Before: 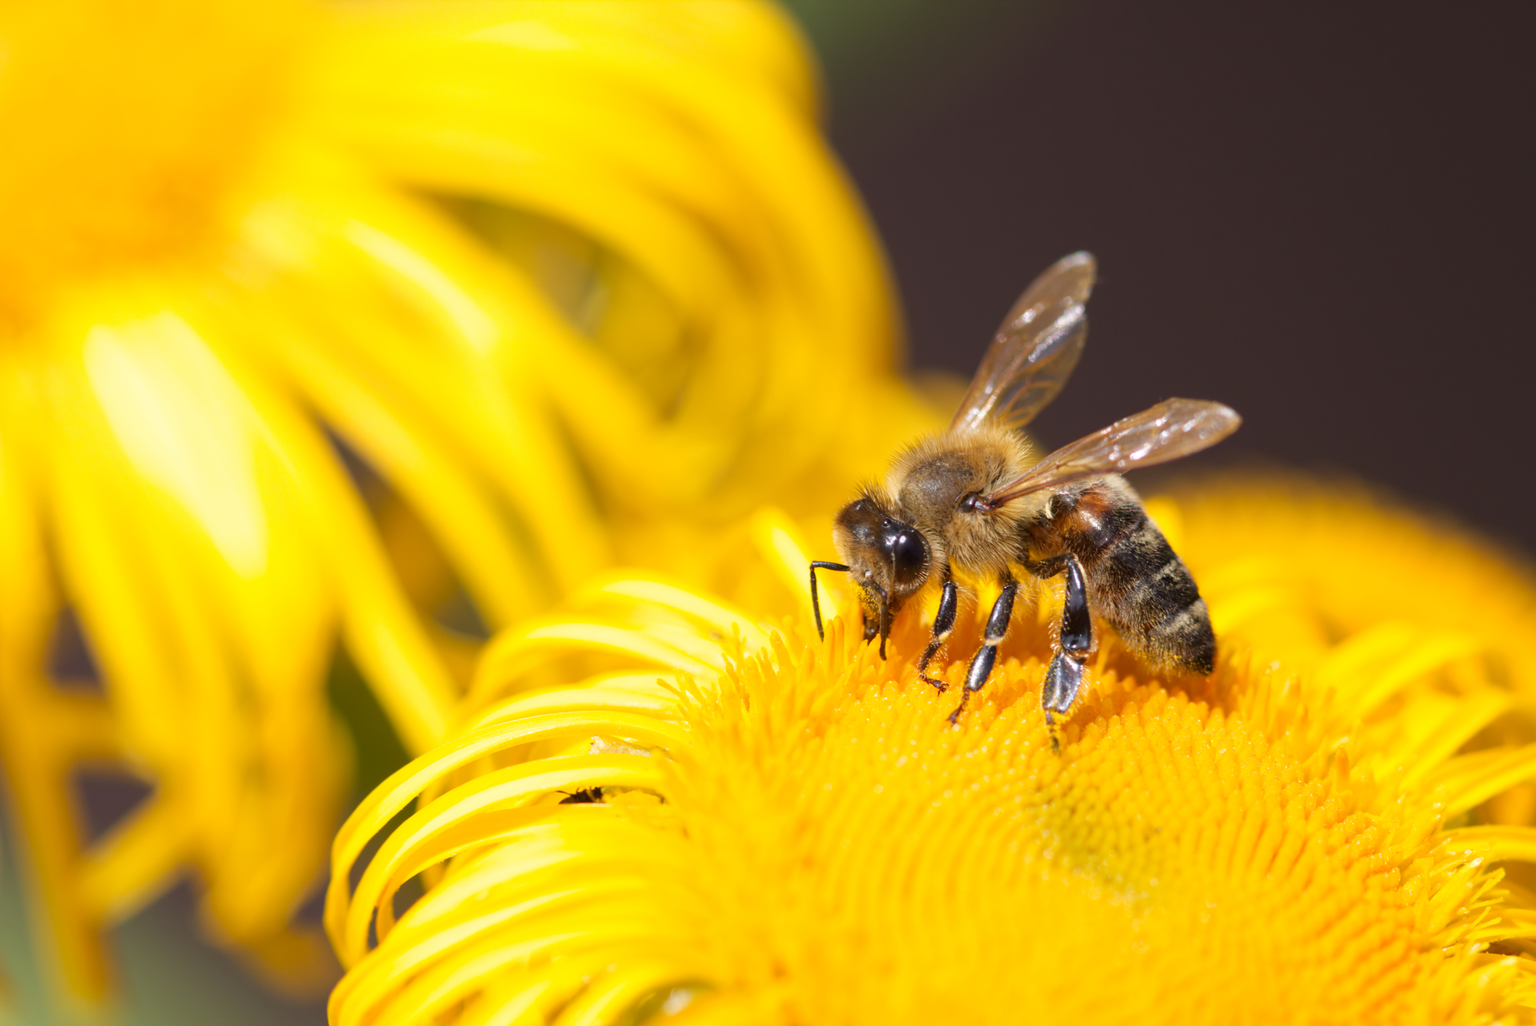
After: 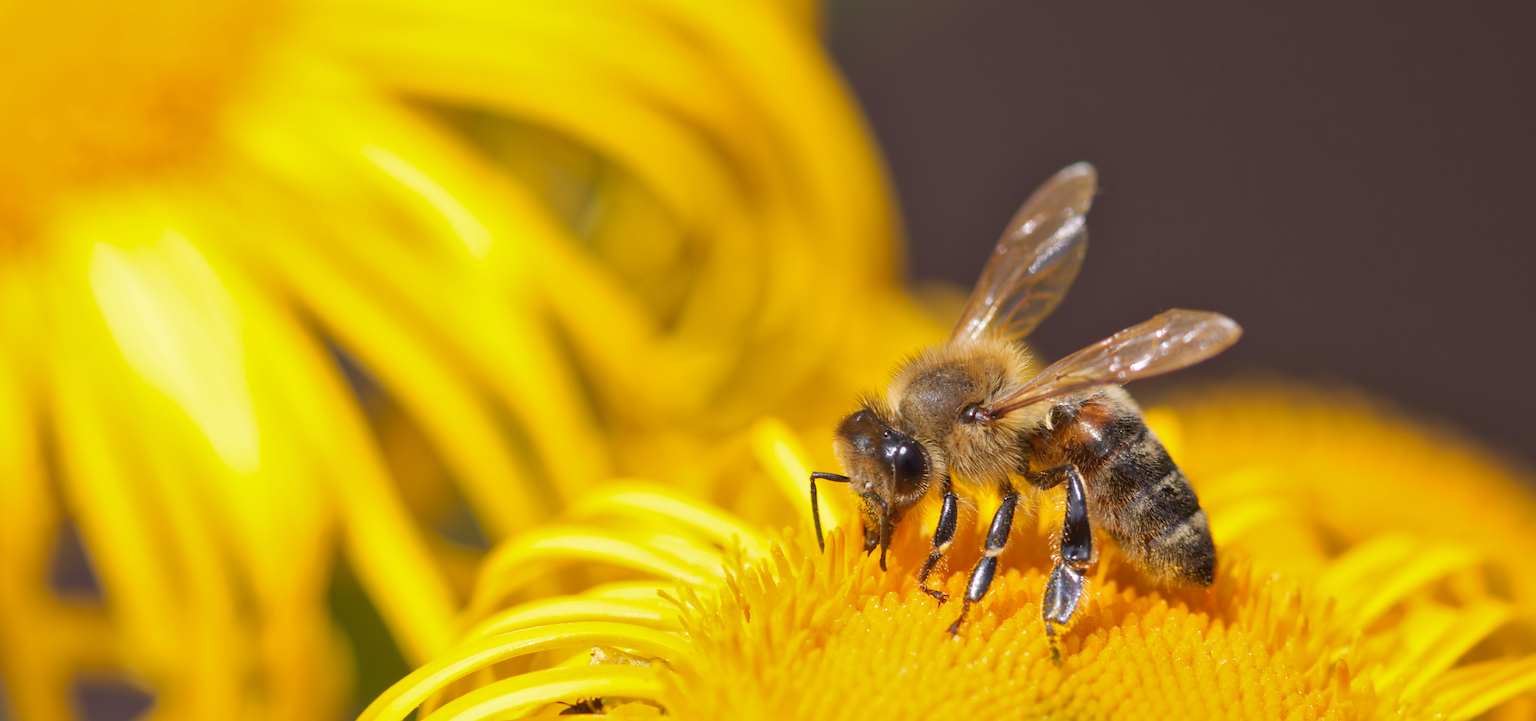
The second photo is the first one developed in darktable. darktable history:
shadows and highlights: on, module defaults
sharpen: amount 0.569
crop and rotate: top 8.717%, bottom 20.942%
